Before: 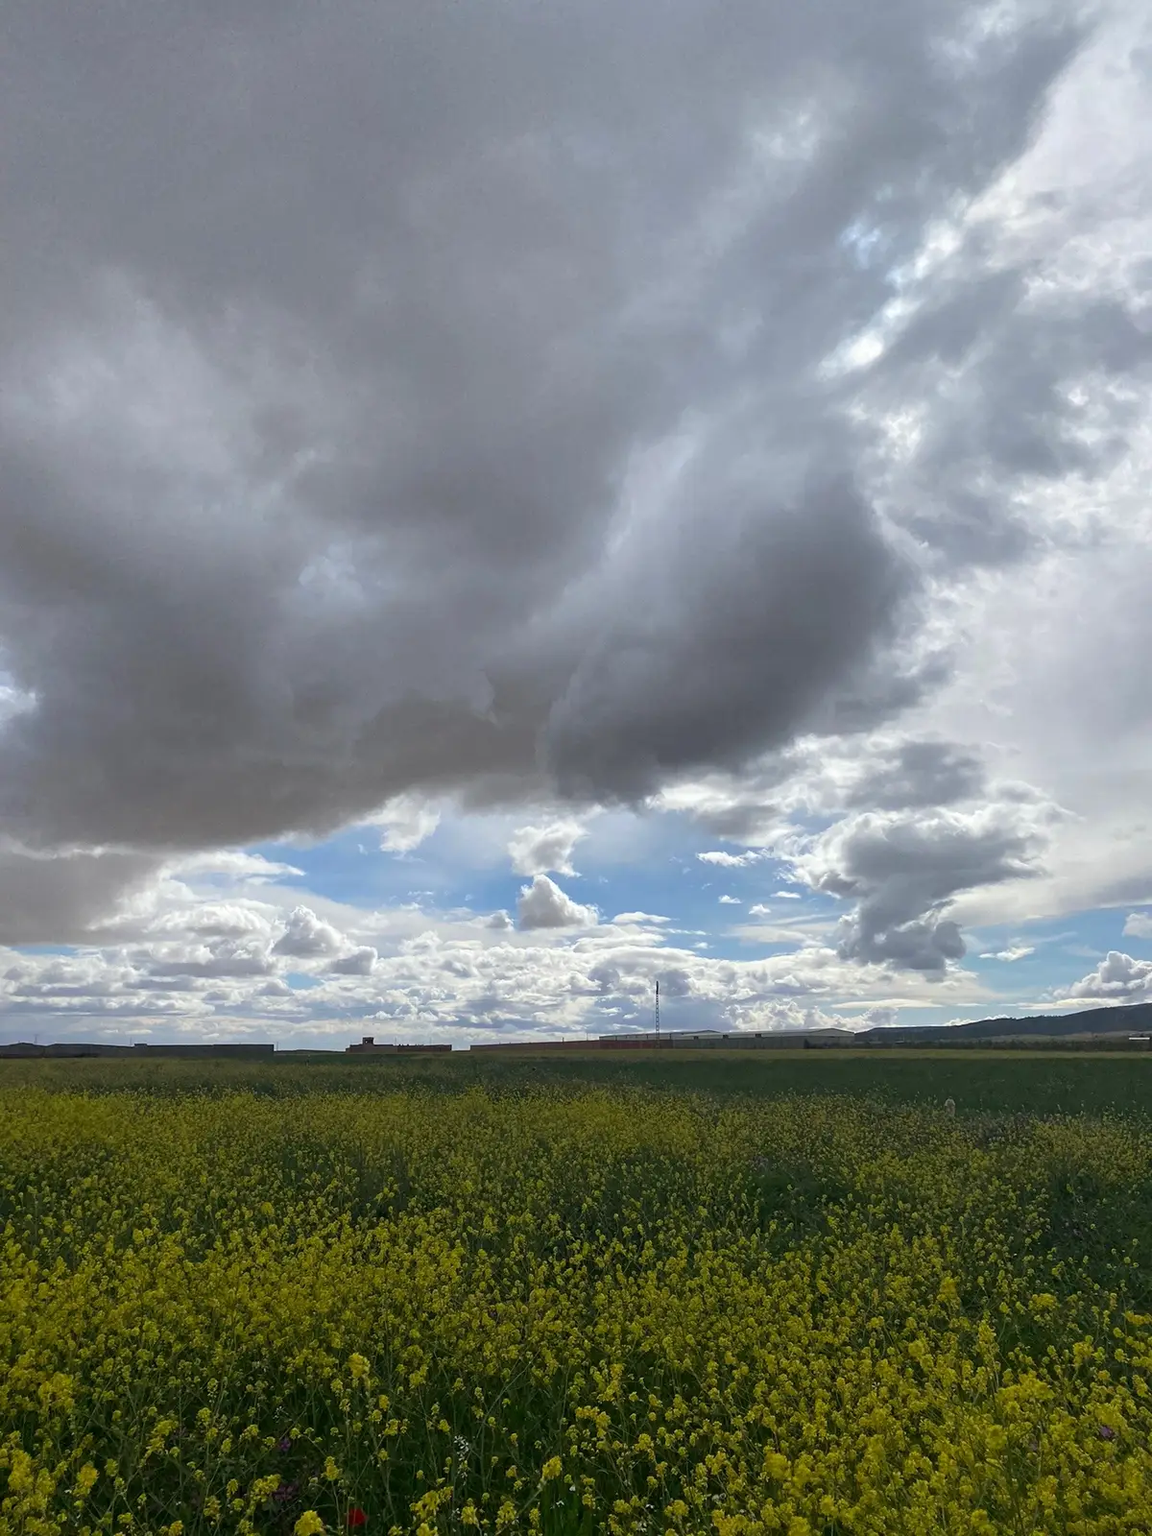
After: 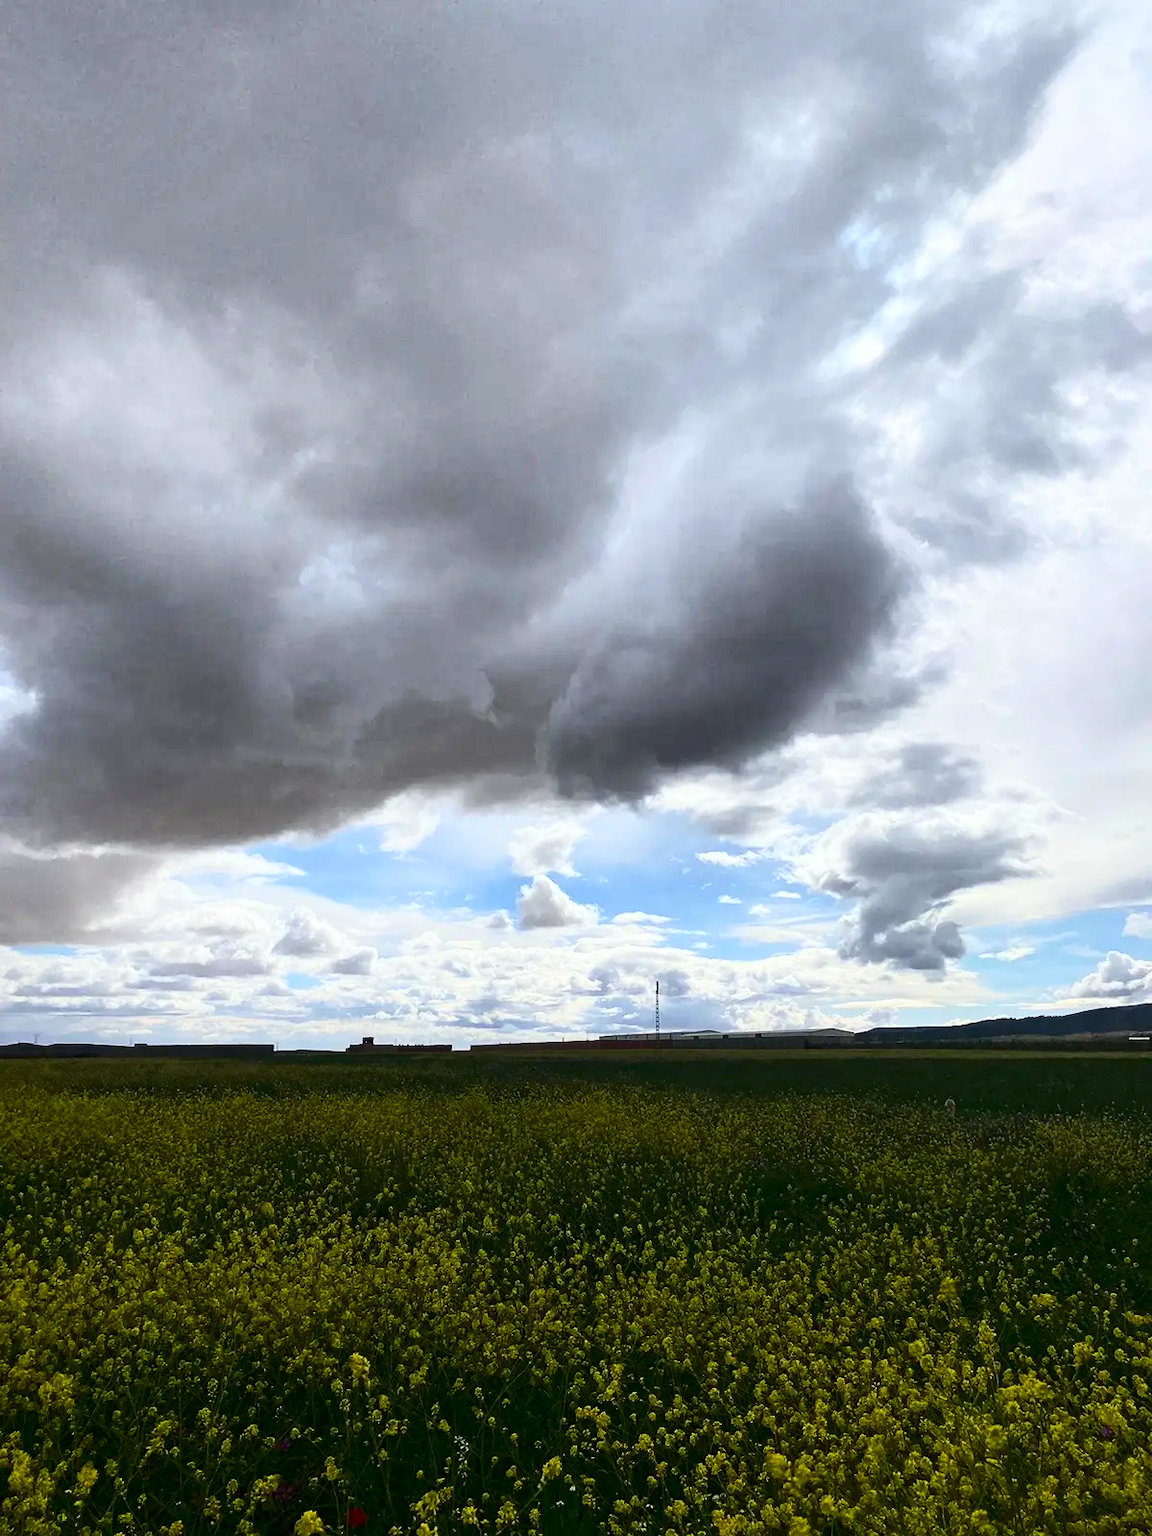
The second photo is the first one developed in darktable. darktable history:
contrast brightness saturation: contrast 0.414, brightness 0.045, saturation 0.254
